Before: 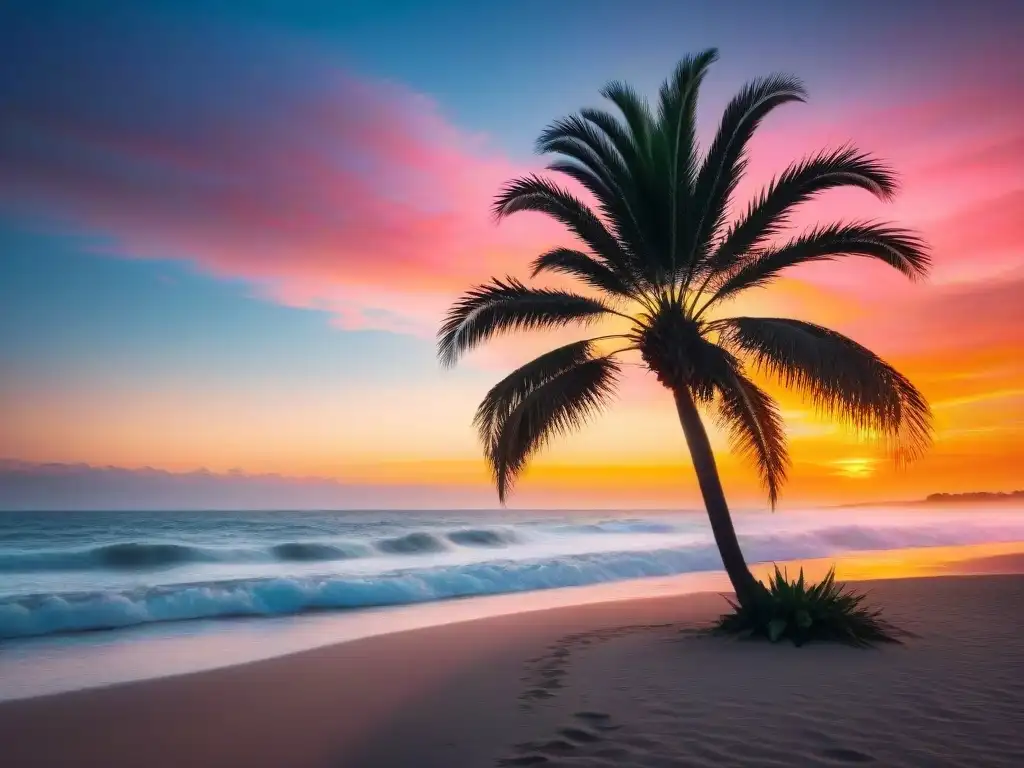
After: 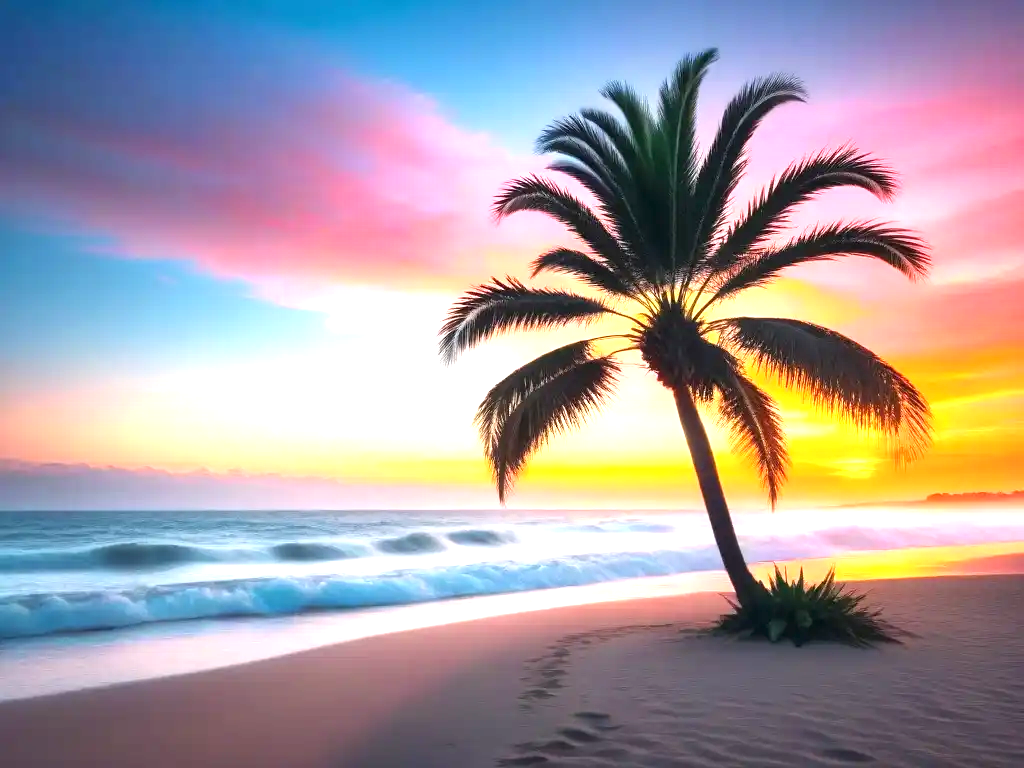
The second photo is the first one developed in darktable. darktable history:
exposure: exposure 1.203 EV, compensate highlight preservation false
